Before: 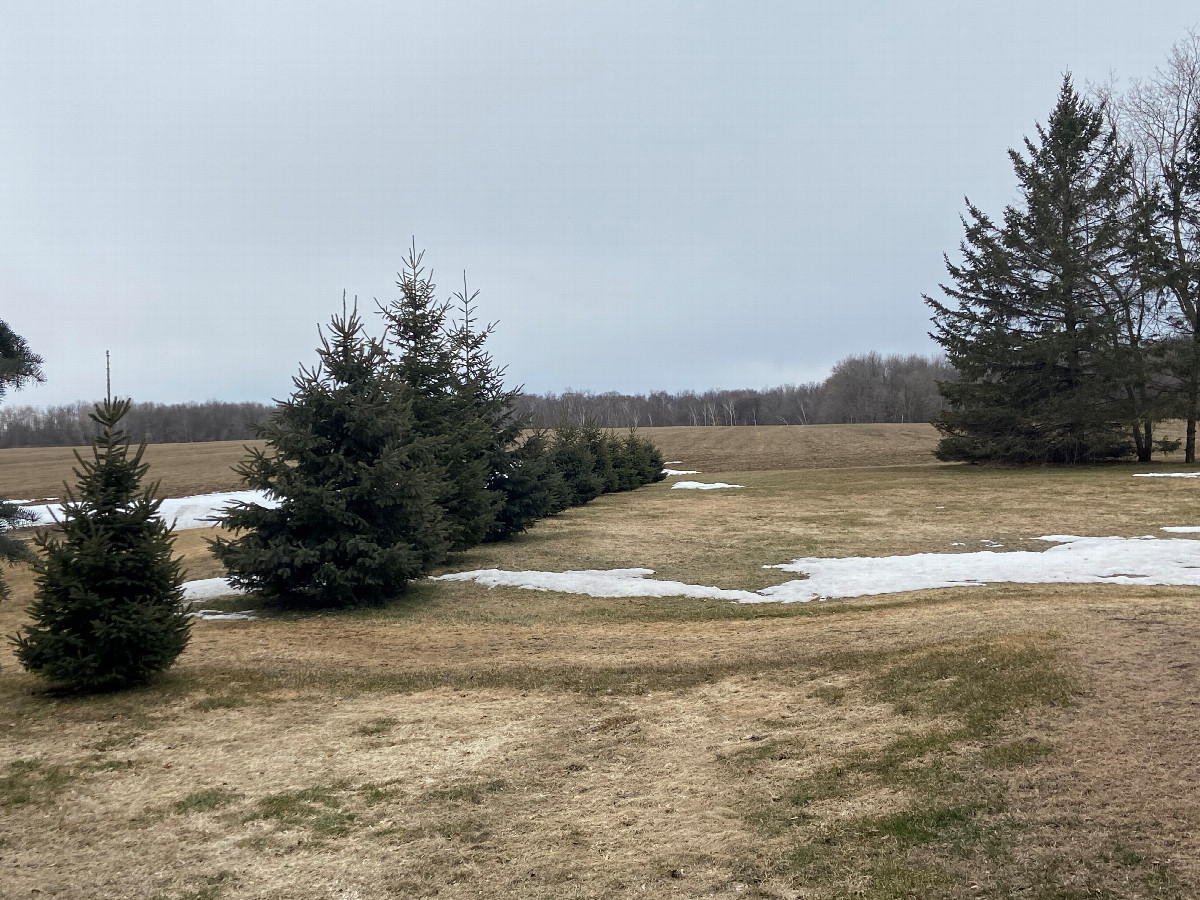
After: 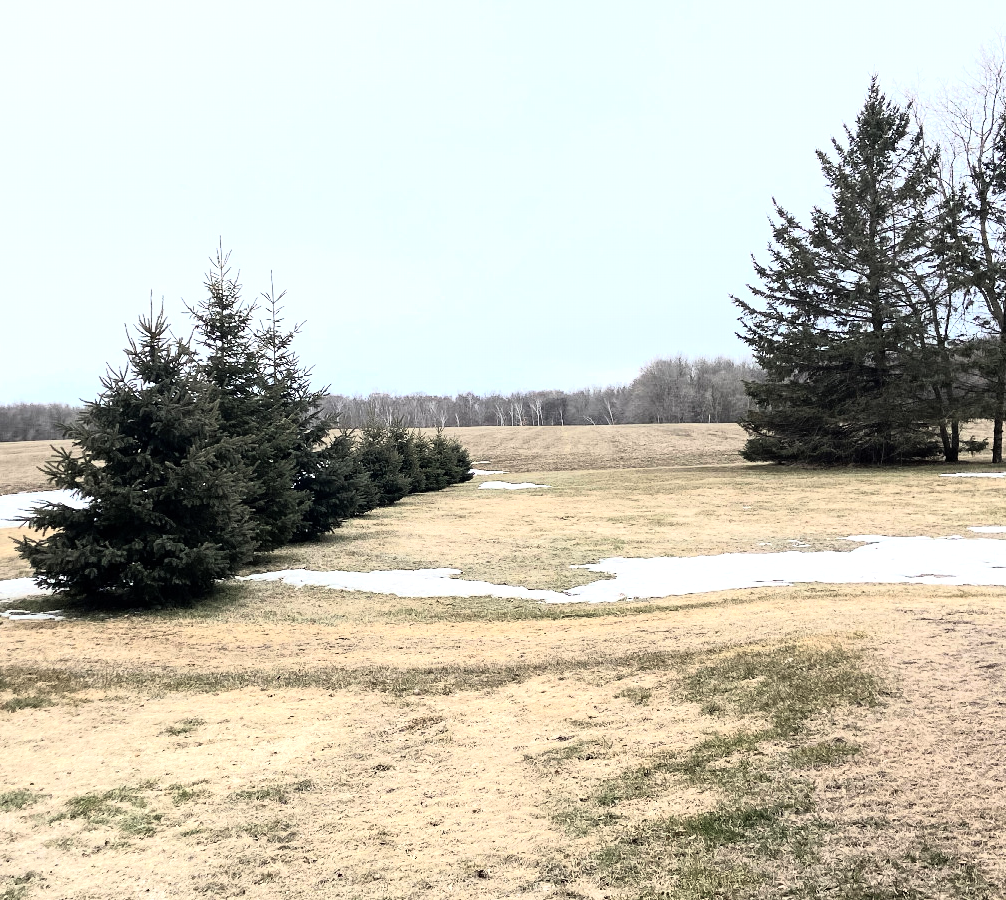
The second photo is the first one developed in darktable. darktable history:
tone equalizer: -8 EV -0.75 EV, -7 EV -0.7 EV, -6 EV -0.6 EV, -5 EV -0.4 EV, -3 EV 0.4 EV, -2 EV 0.6 EV, -1 EV 0.7 EV, +0 EV 0.75 EV, edges refinement/feathering 500, mask exposure compensation -1.57 EV, preserve details no
tone curve: curves: ch0 [(0, 0) (0.003, 0.003) (0.011, 0.012) (0.025, 0.028) (0.044, 0.049) (0.069, 0.091) (0.1, 0.144) (0.136, 0.21) (0.177, 0.277) (0.224, 0.352) (0.277, 0.433) (0.335, 0.523) (0.399, 0.613) (0.468, 0.702) (0.543, 0.79) (0.623, 0.867) (0.709, 0.916) (0.801, 0.946) (0.898, 0.972) (1, 1)], color space Lab, independent channels, preserve colors none
crop: left 16.145%
